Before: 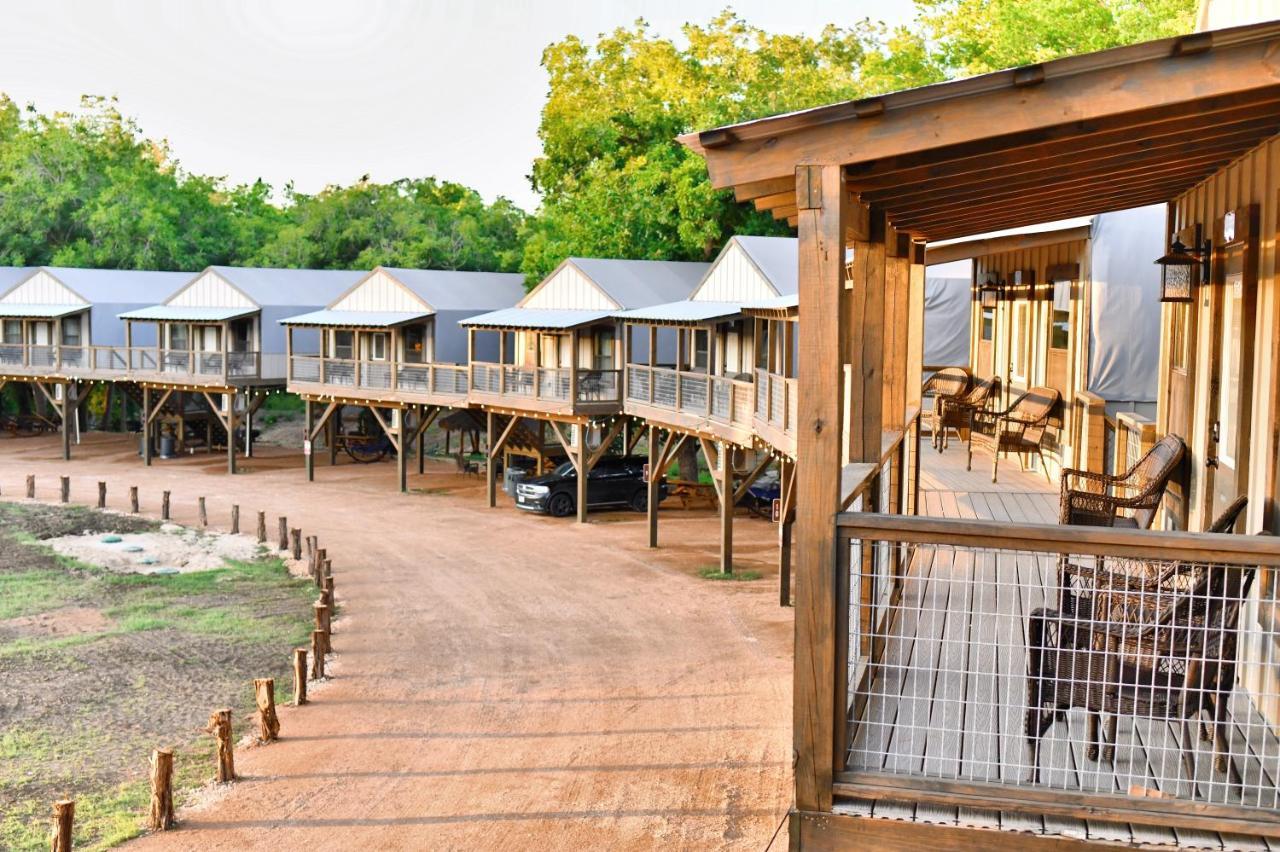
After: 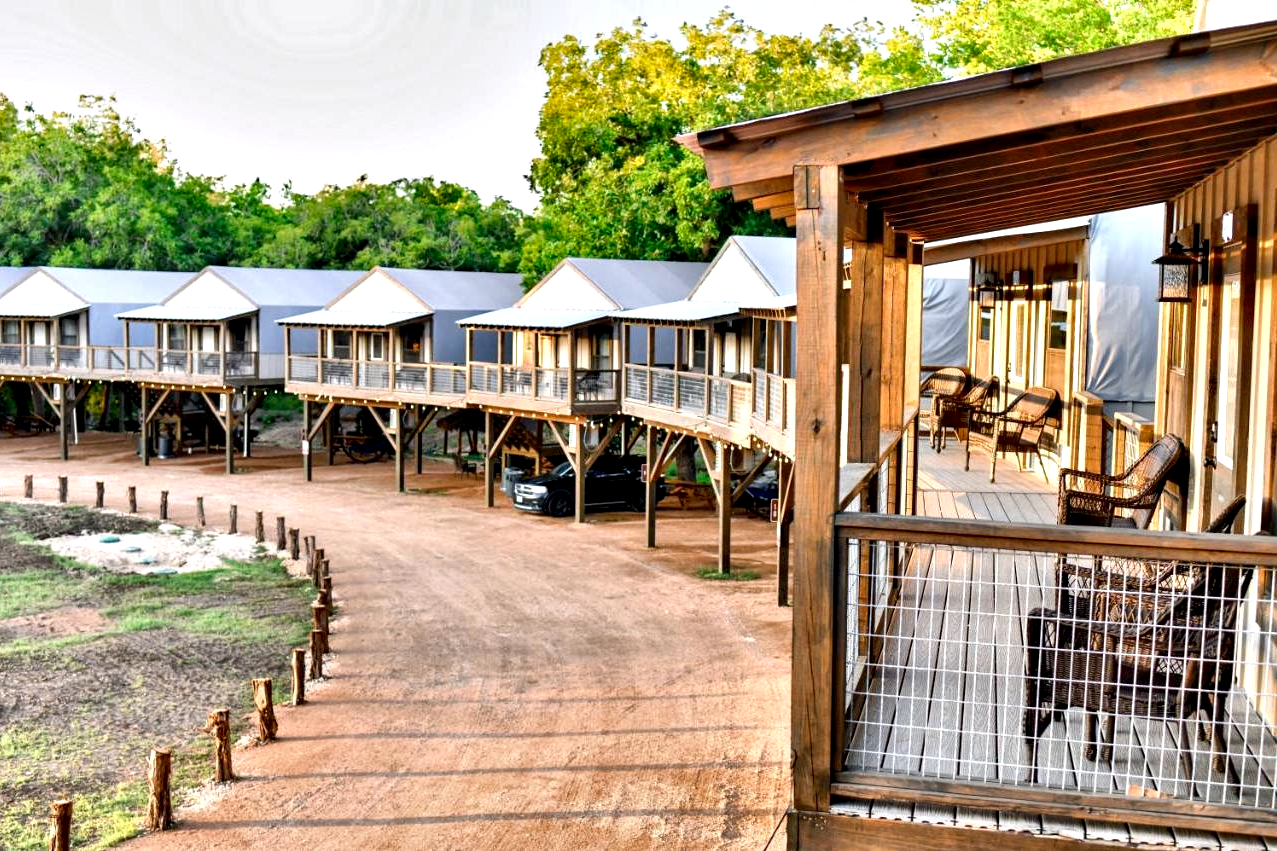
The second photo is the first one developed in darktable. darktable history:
local contrast: detail 118%
crop and rotate: left 0.199%, bottom 0.012%
contrast equalizer: octaves 7, y [[0.6 ×6], [0.55 ×6], [0 ×6], [0 ×6], [0 ×6]]
